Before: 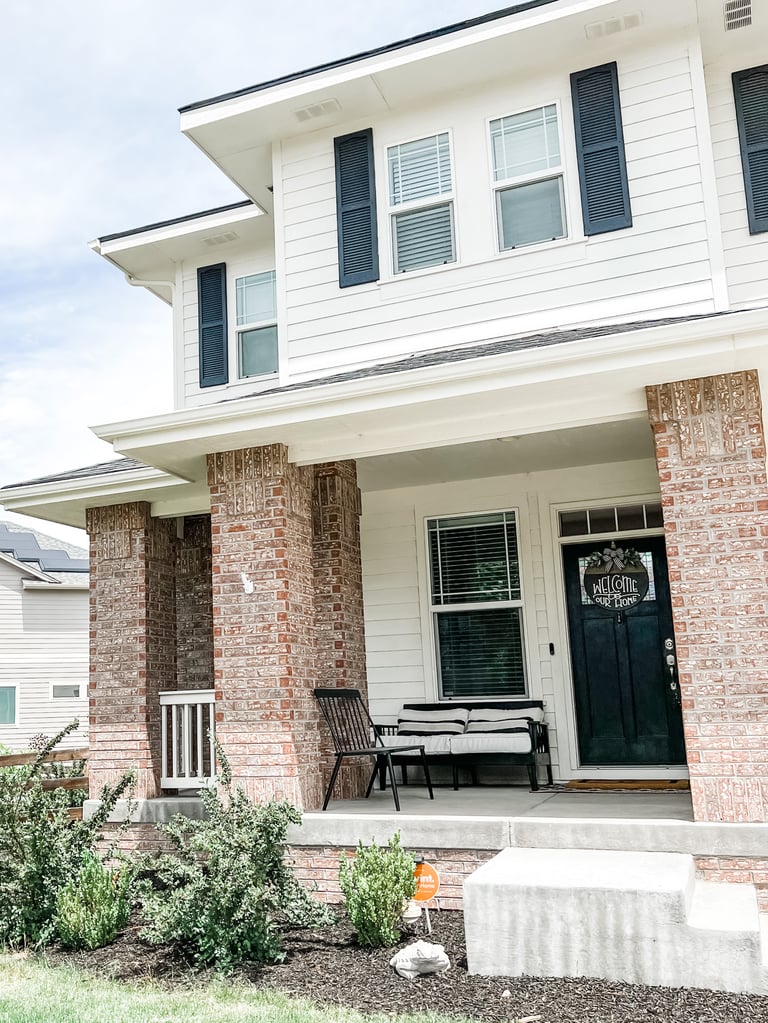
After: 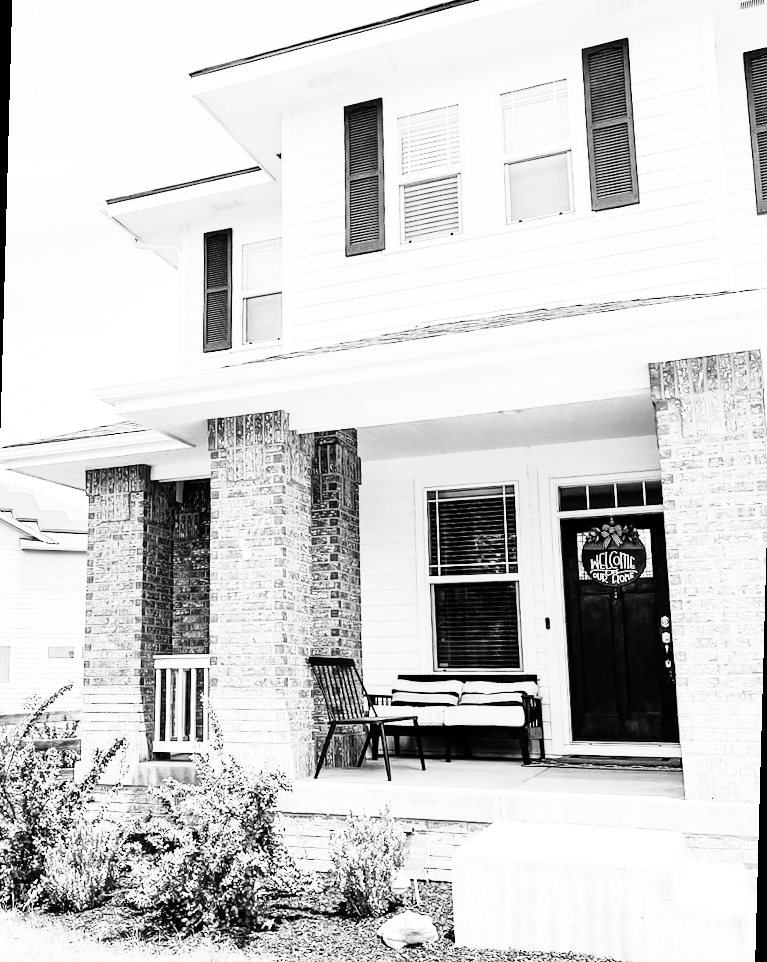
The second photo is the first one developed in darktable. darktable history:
rotate and perspective: rotation 1.57°, crop left 0.018, crop right 0.982, crop top 0.039, crop bottom 0.961
rgb curve: curves: ch0 [(0, 0) (0.21, 0.15) (0.24, 0.21) (0.5, 0.75) (0.75, 0.96) (0.89, 0.99) (1, 1)]; ch1 [(0, 0.02) (0.21, 0.13) (0.25, 0.2) (0.5, 0.67) (0.75, 0.9) (0.89, 0.97) (1, 1)]; ch2 [(0, 0.02) (0.21, 0.13) (0.25, 0.2) (0.5, 0.67) (0.75, 0.9) (0.89, 0.97) (1, 1)], compensate middle gray true
monochrome: on, module defaults
color balance: output saturation 110%
